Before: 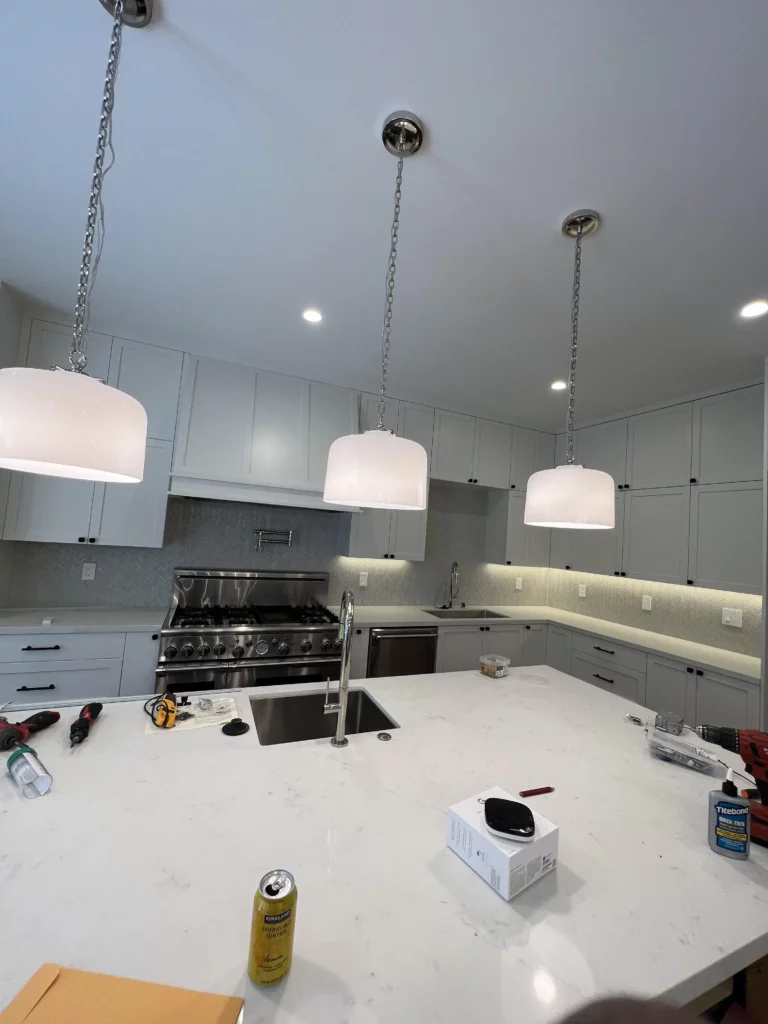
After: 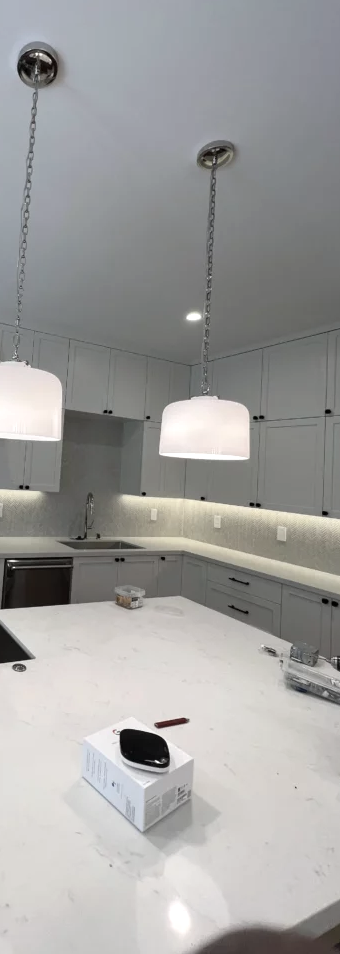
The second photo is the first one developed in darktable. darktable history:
color correction: highlights b* -0.061, saturation 0.614
crop: left 47.613%, top 6.82%, right 8.089%
exposure: exposure 0.213 EV, compensate highlight preservation false
